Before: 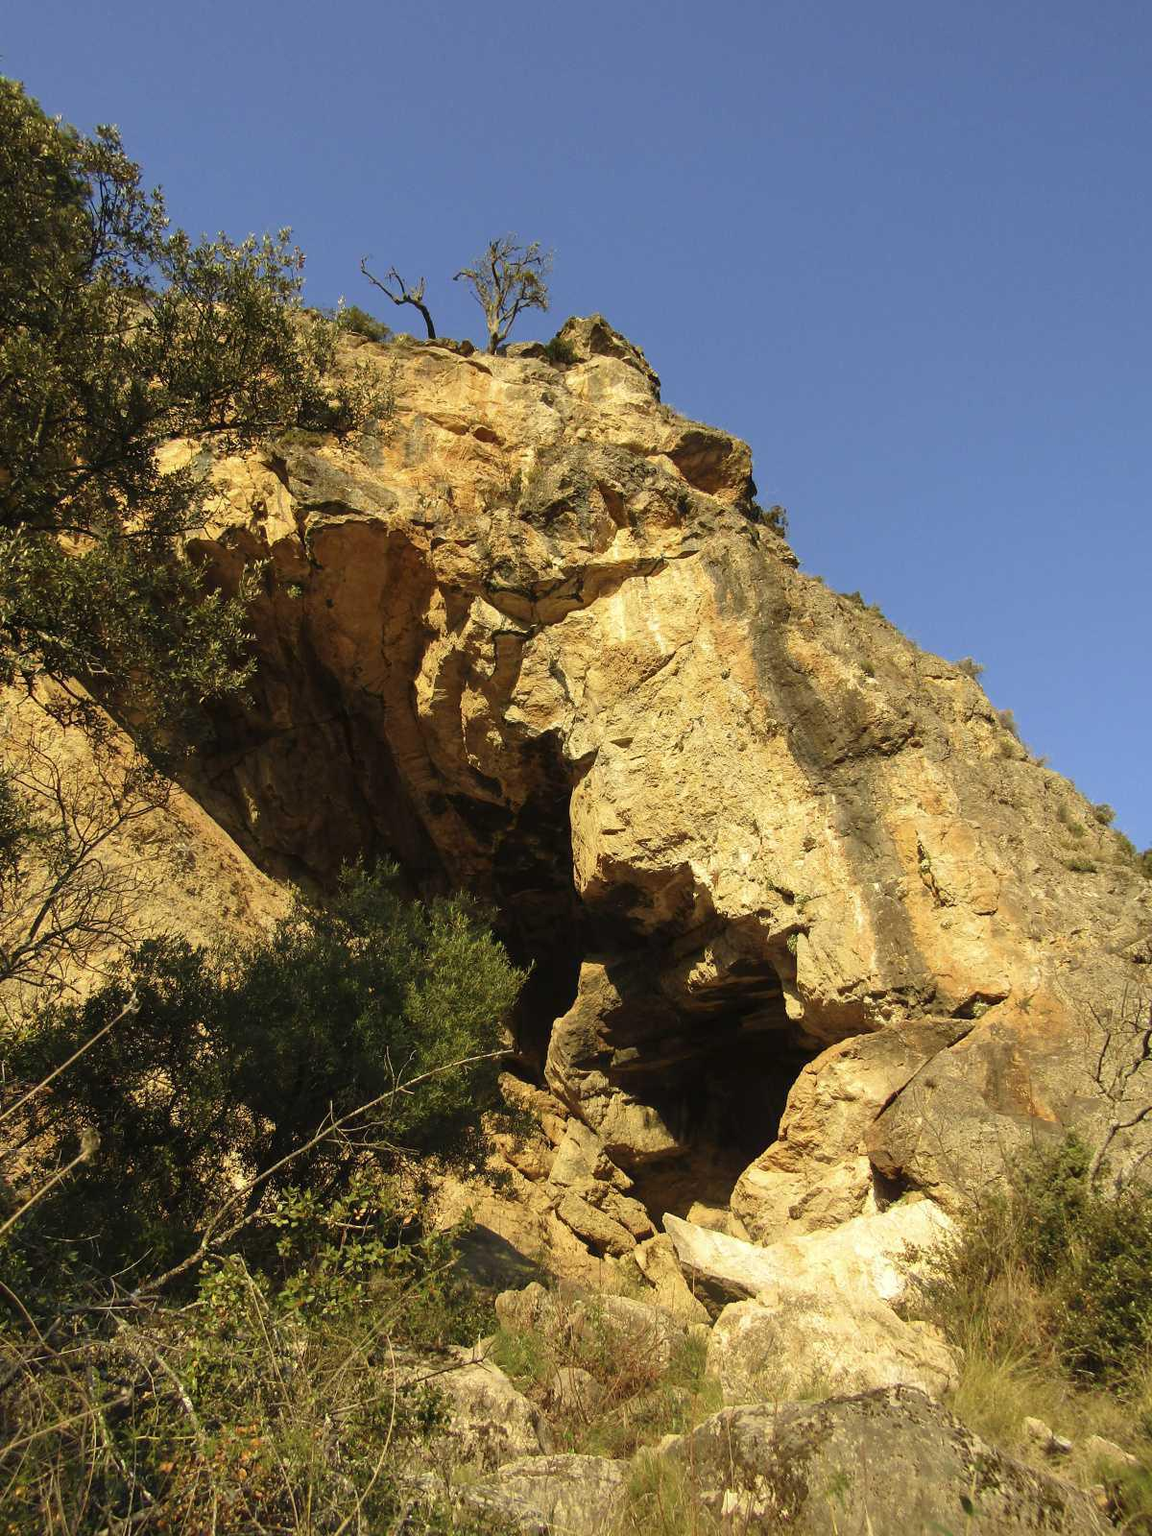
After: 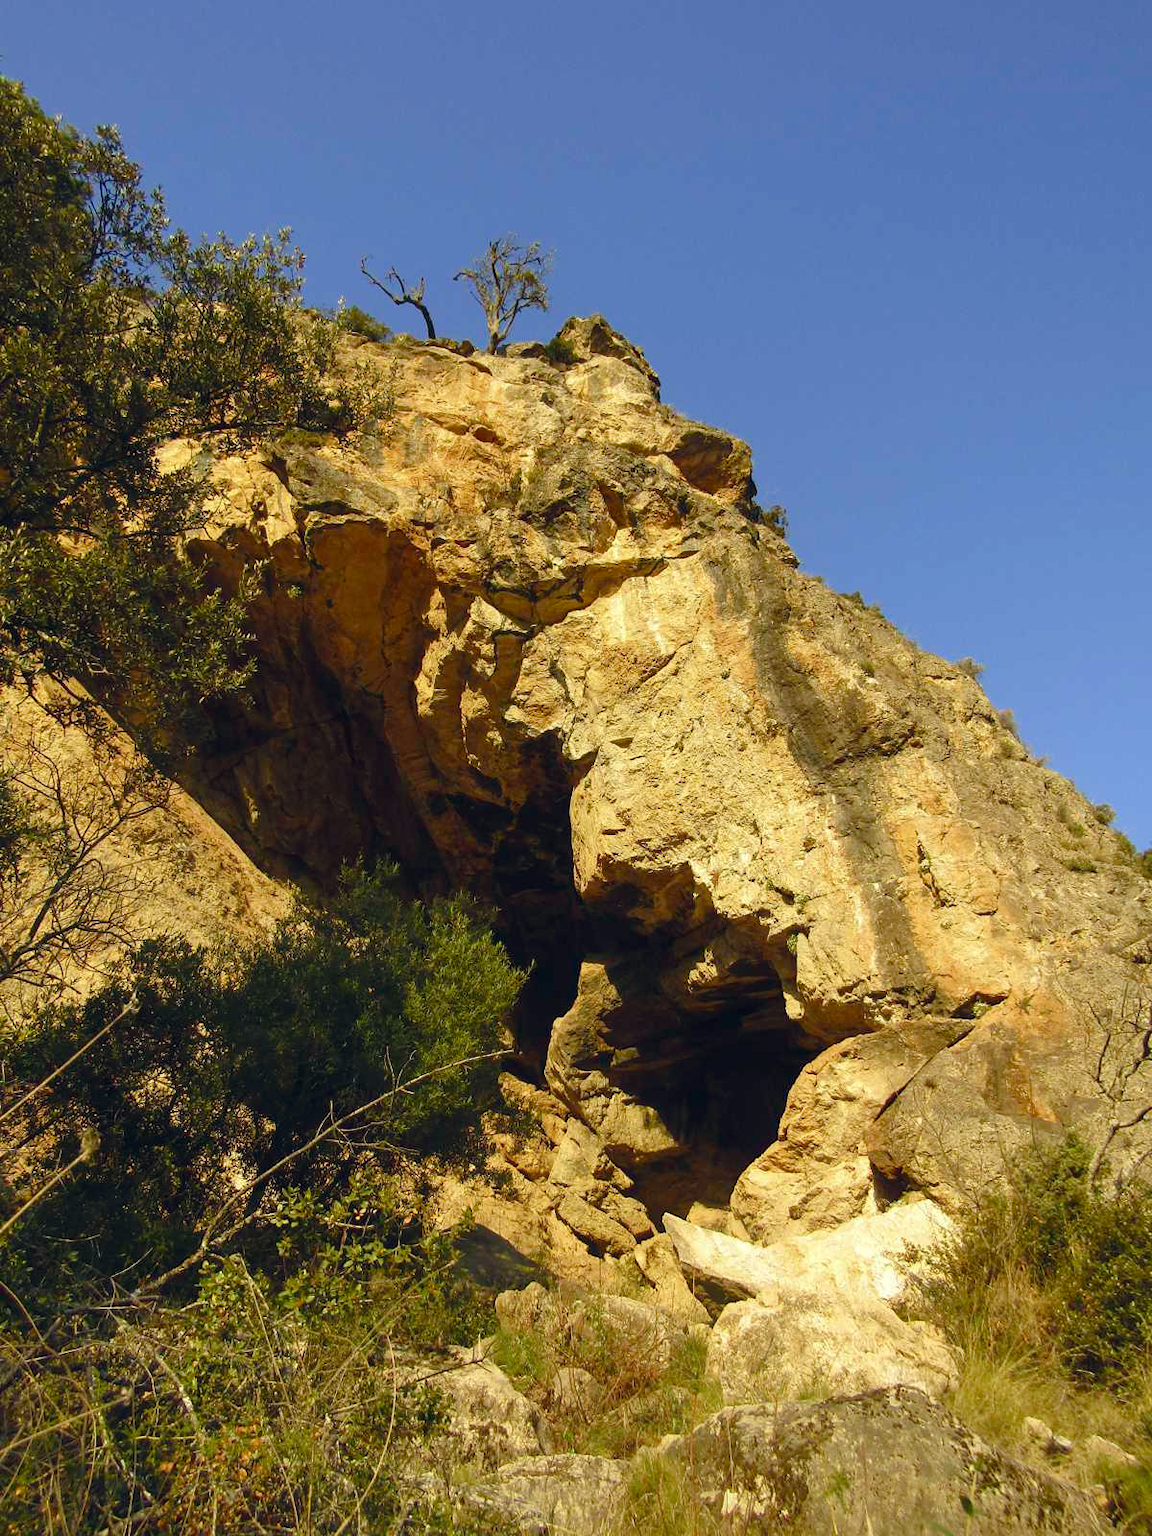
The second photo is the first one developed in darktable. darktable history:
color balance rgb: power › hue 210.26°, global offset › chroma 0.058%, global offset › hue 253.92°, perceptual saturation grading › global saturation 20%, perceptual saturation grading › highlights -25.148%, perceptual saturation grading › shadows 24.676%, global vibrance 20%
